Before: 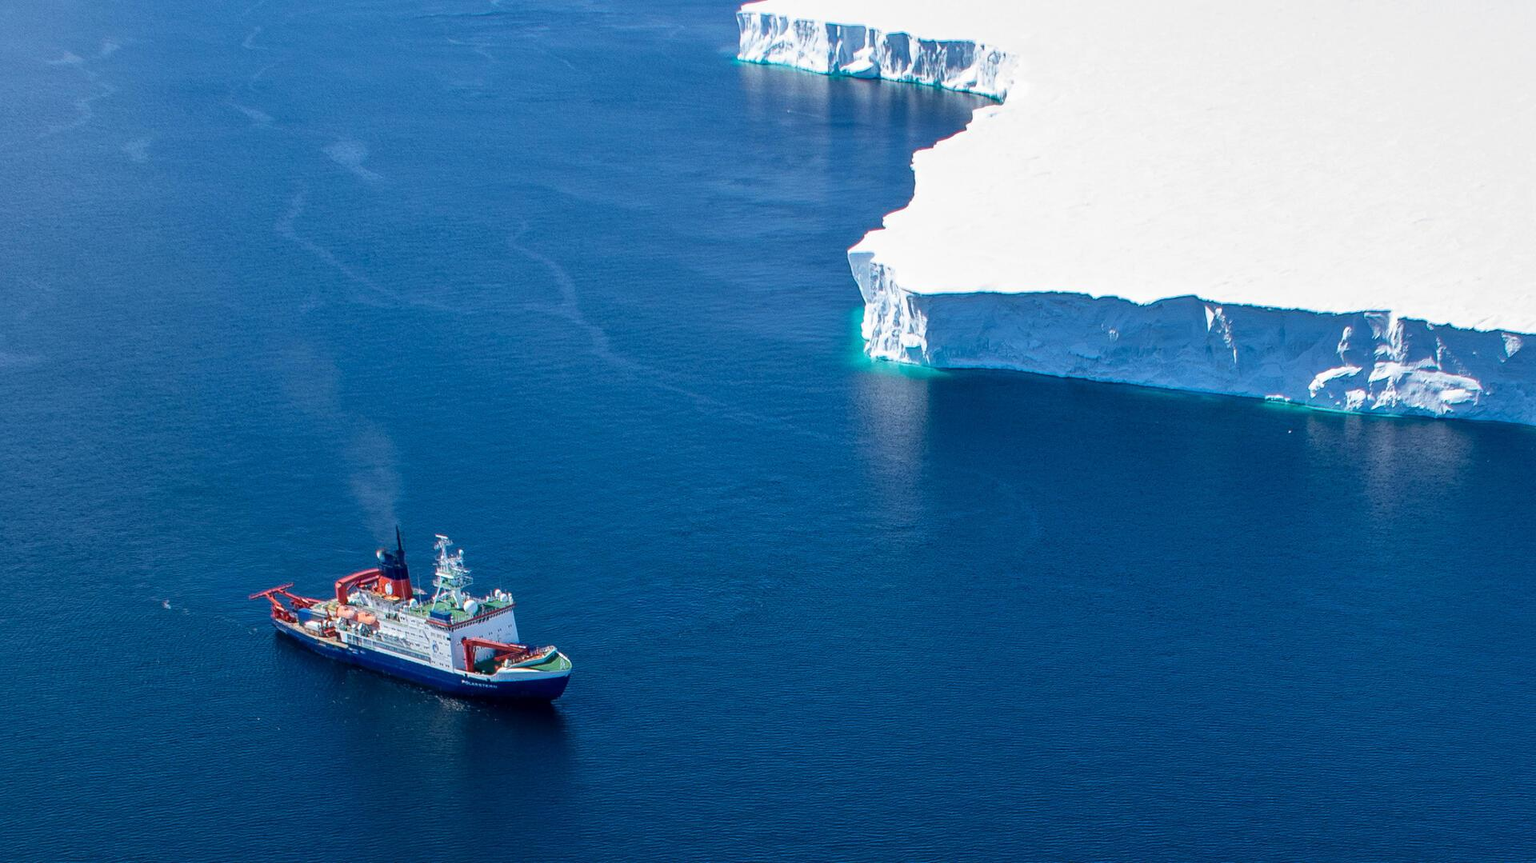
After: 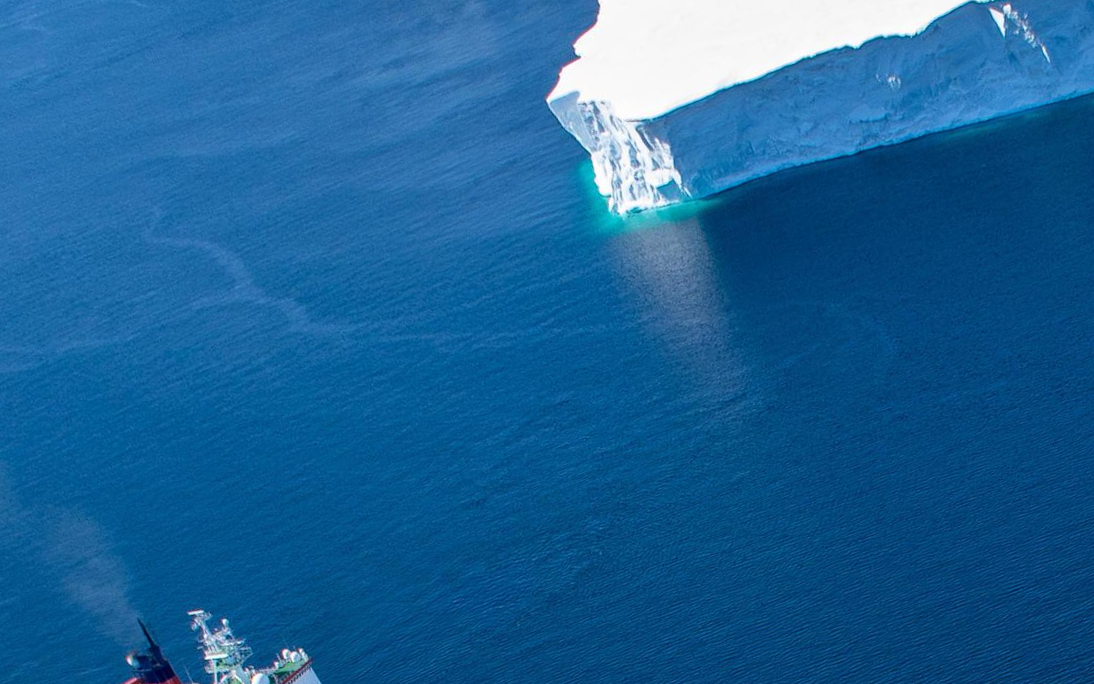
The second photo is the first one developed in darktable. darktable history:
crop and rotate: angle 20.46°, left 6.88%, right 4.227%, bottom 1.066%
